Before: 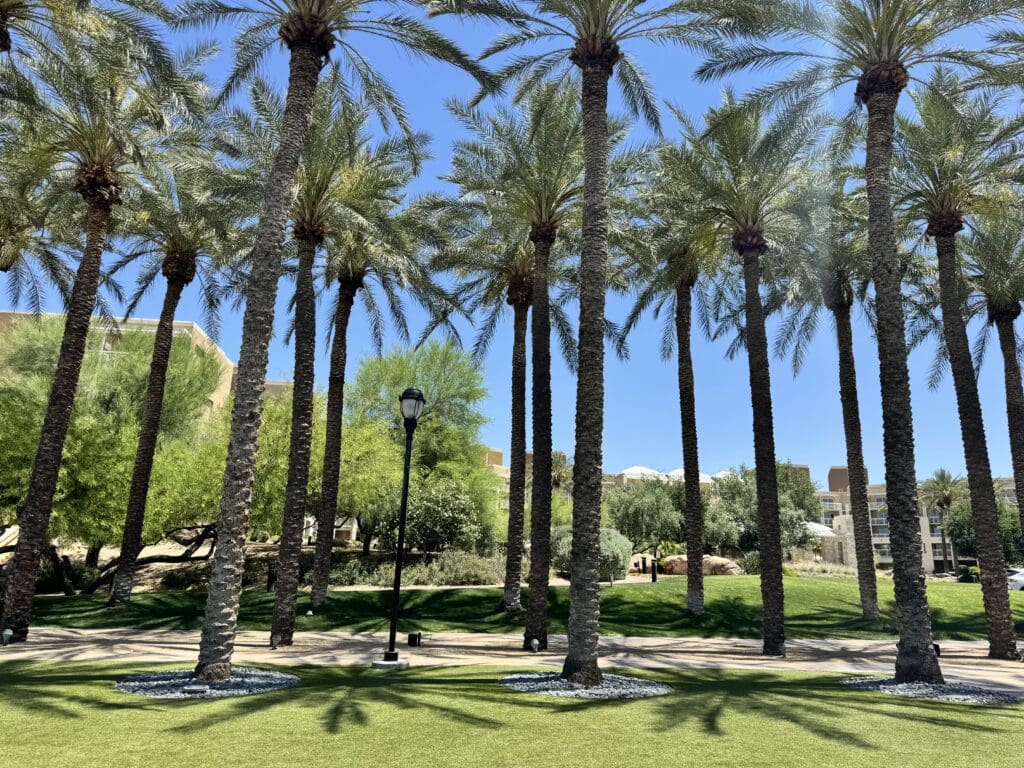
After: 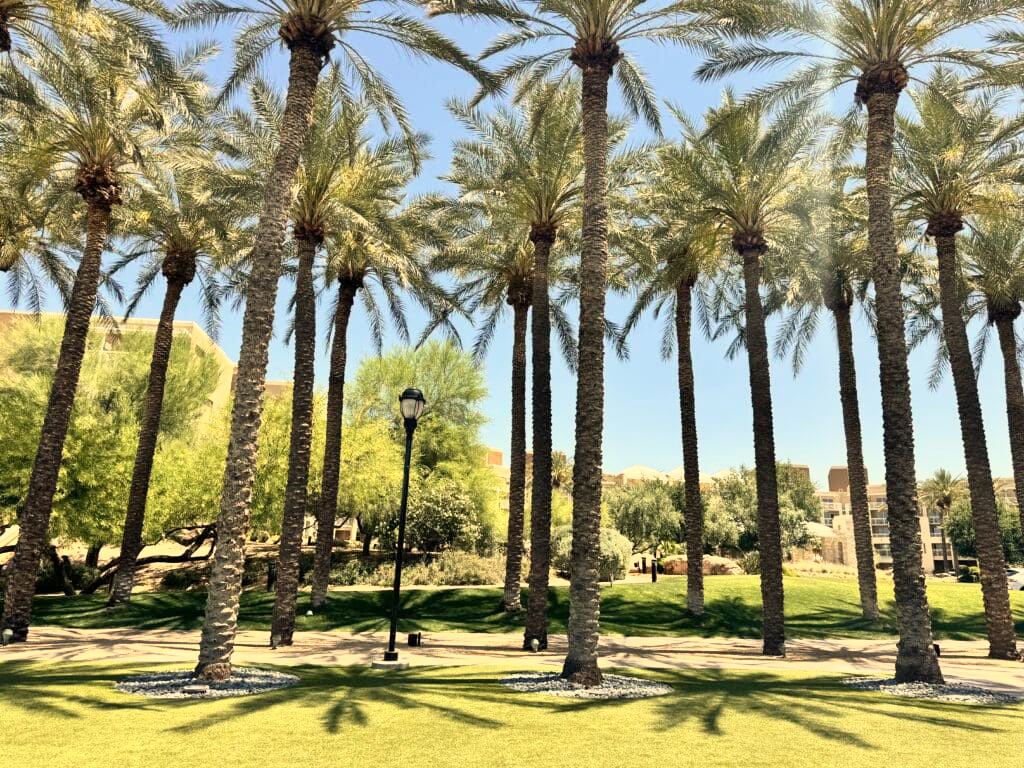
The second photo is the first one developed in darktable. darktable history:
white balance: red 1.138, green 0.996, blue 0.812
base curve: curves: ch0 [(0, 0) (0.557, 0.834) (1, 1)]
